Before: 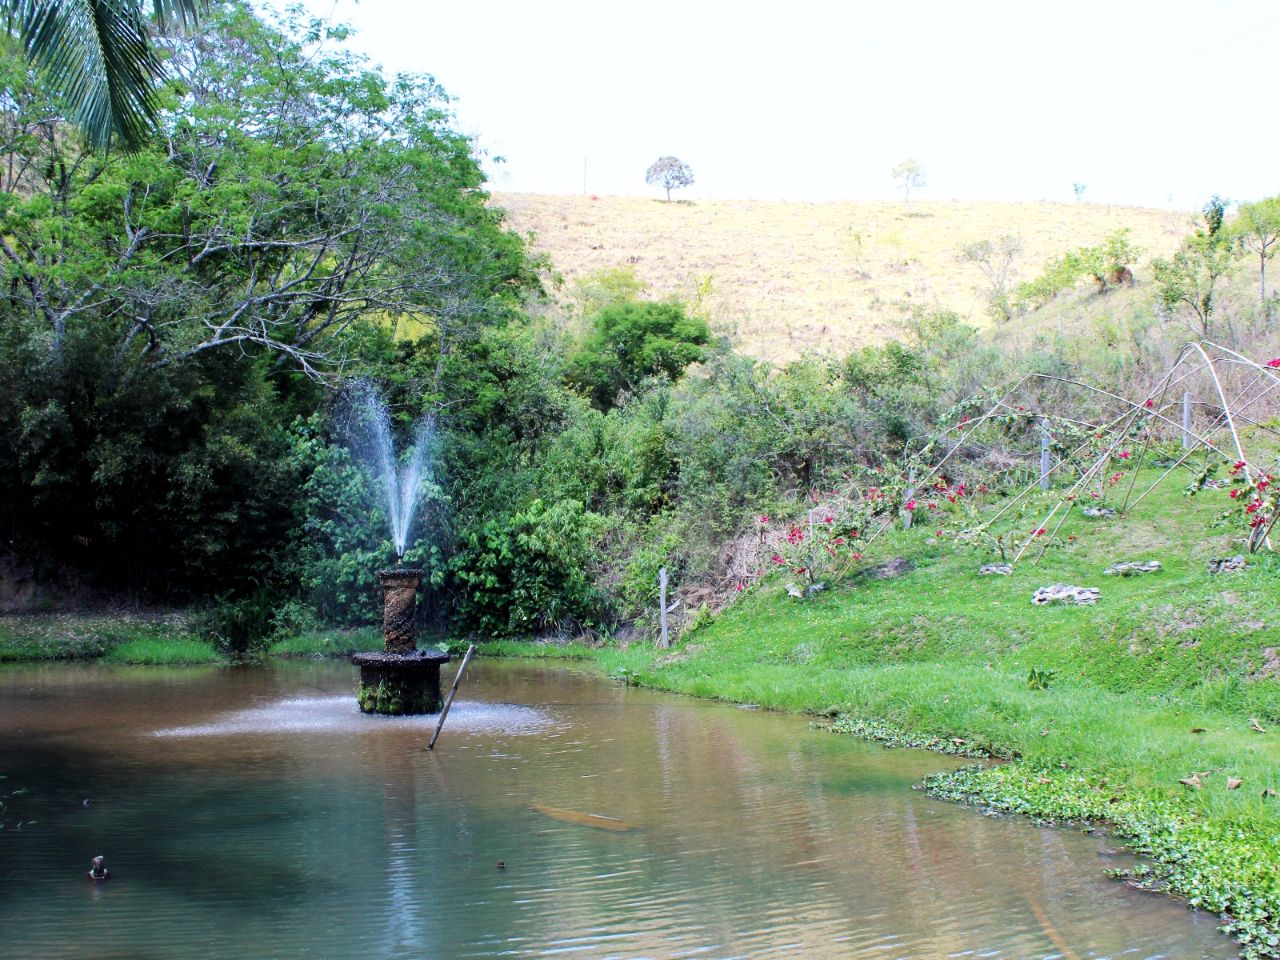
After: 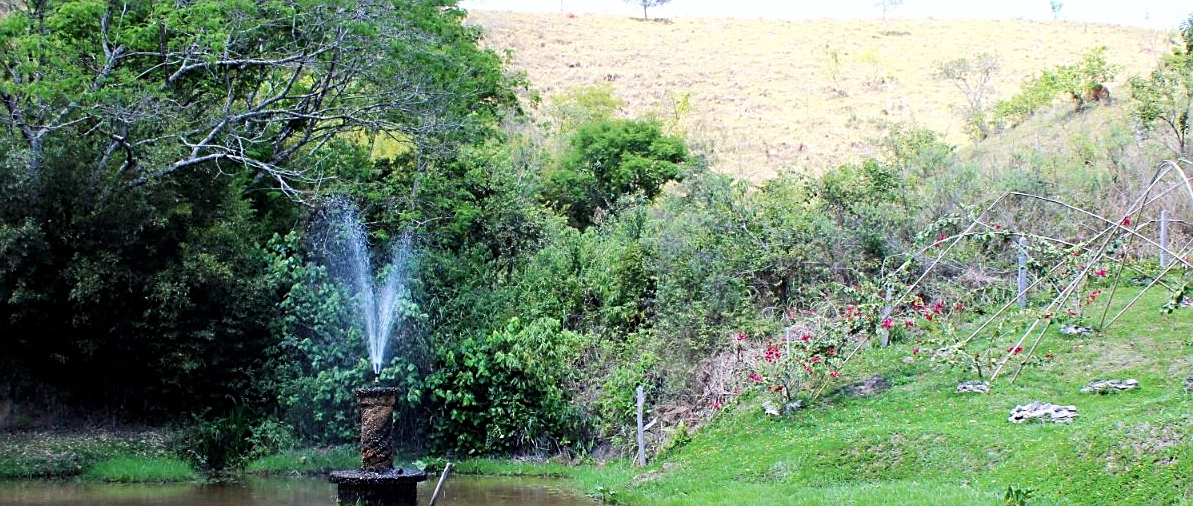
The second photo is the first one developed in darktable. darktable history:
sharpen: on, module defaults
crop: left 1.843%, top 19.03%, right 4.903%, bottom 28.169%
